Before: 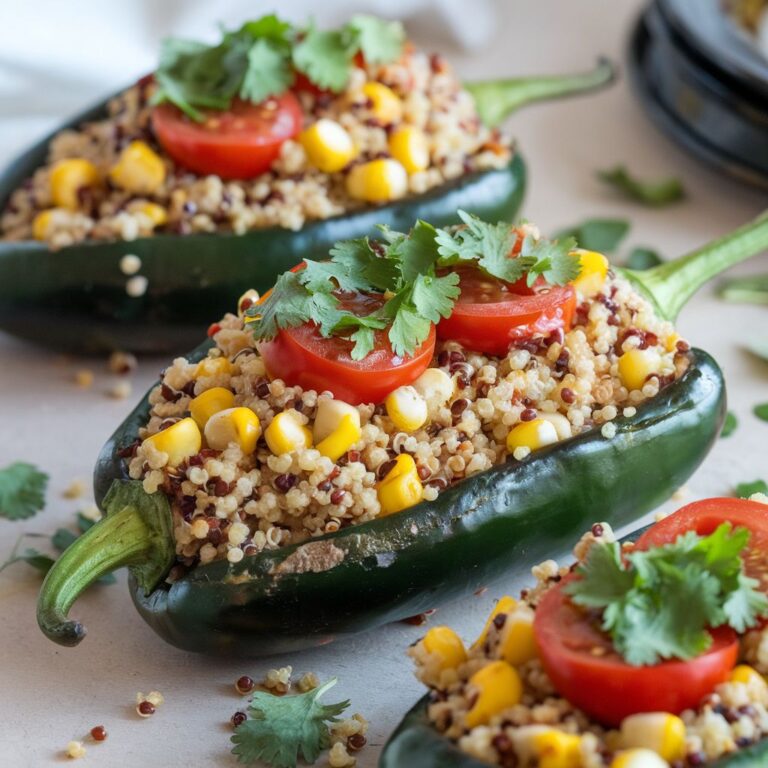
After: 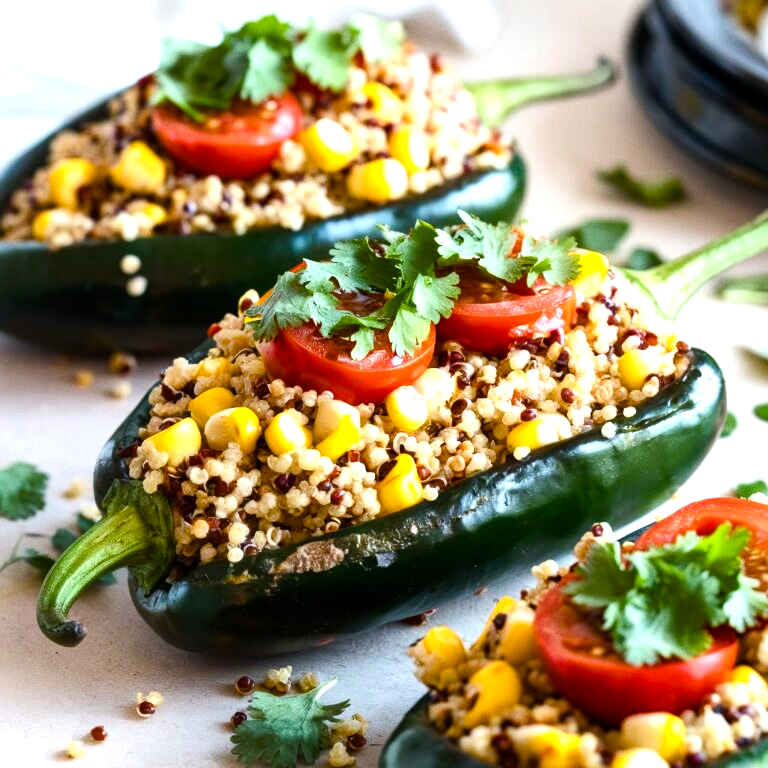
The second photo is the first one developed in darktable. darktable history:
color balance rgb: perceptual saturation grading › global saturation 23.218%, perceptual saturation grading › highlights -23.855%, perceptual saturation grading › mid-tones 24.645%, perceptual saturation grading › shadows 39.169%, global vibrance 20%
tone equalizer: -8 EV -1.1 EV, -7 EV -0.992 EV, -6 EV -0.875 EV, -5 EV -0.576 EV, -3 EV 0.56 EV, -2 EV 0.874 EV, -1 EV 0.996 EV, +0 EV 1.06 EV, edges refinement/feathering 500, mask exposure compensation -1.57 EV, preserve details no
